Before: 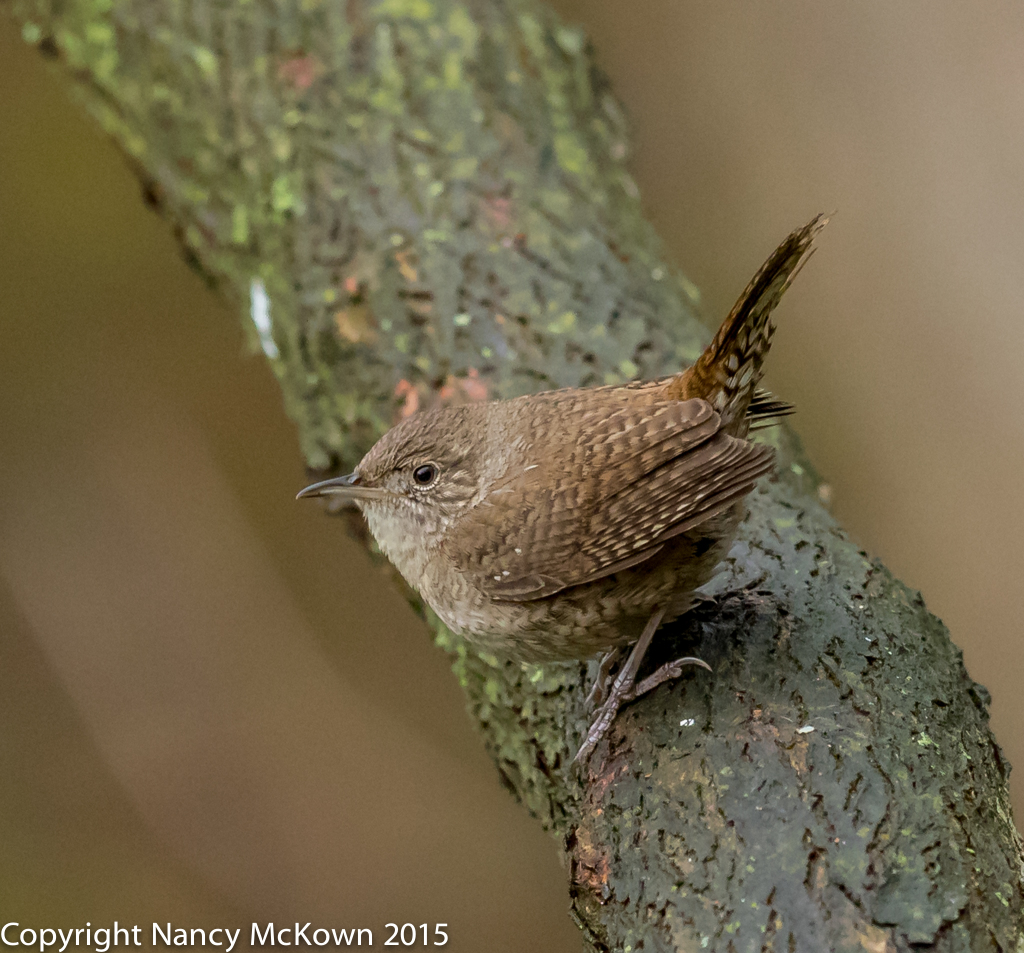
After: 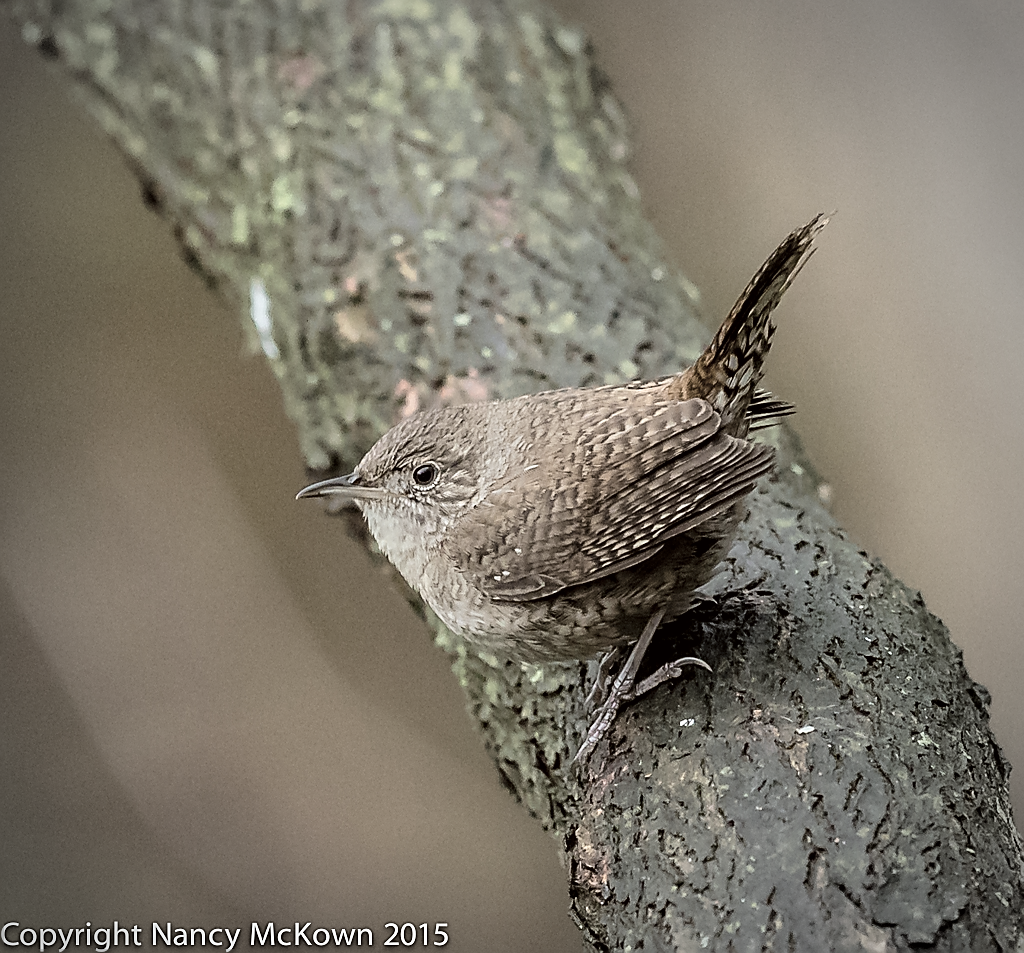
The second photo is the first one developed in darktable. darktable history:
vibrance: vibrance 0%
tone curve: curves: ch0 [(0, 0) (0.004, 0.001) (0.133, 0.112) (0.325, 0.362) (0.832, 0.893) (1, 1)], color space Lab, linked channels, preserve colors none
sharpen: radius 1.4, amount 1.25, threshold 0.7
vignetting: automatic ratio true
contrast brightness saturation: saturation -0.1
color zones: curves: ch0 [(0, 0.6) (0.129, 0.585) (0.193, 0.596) (0.429, 0.5) (0.571, 0.5) (0.714, 0.5) (0.857, 0.5) (1, 0.6)]; ch1 [(0, 0.453) (0.112, 0.245) (0.213, 0.252) (0.429, 0.233) (0.571, 0.231) (0.683, 0.242) (0.857, 0.296) (1, 0.453)]
color correction: highlights a* -2.73, highlights b* -2.09, shadows a* 2.41, shadows b* 2.73
